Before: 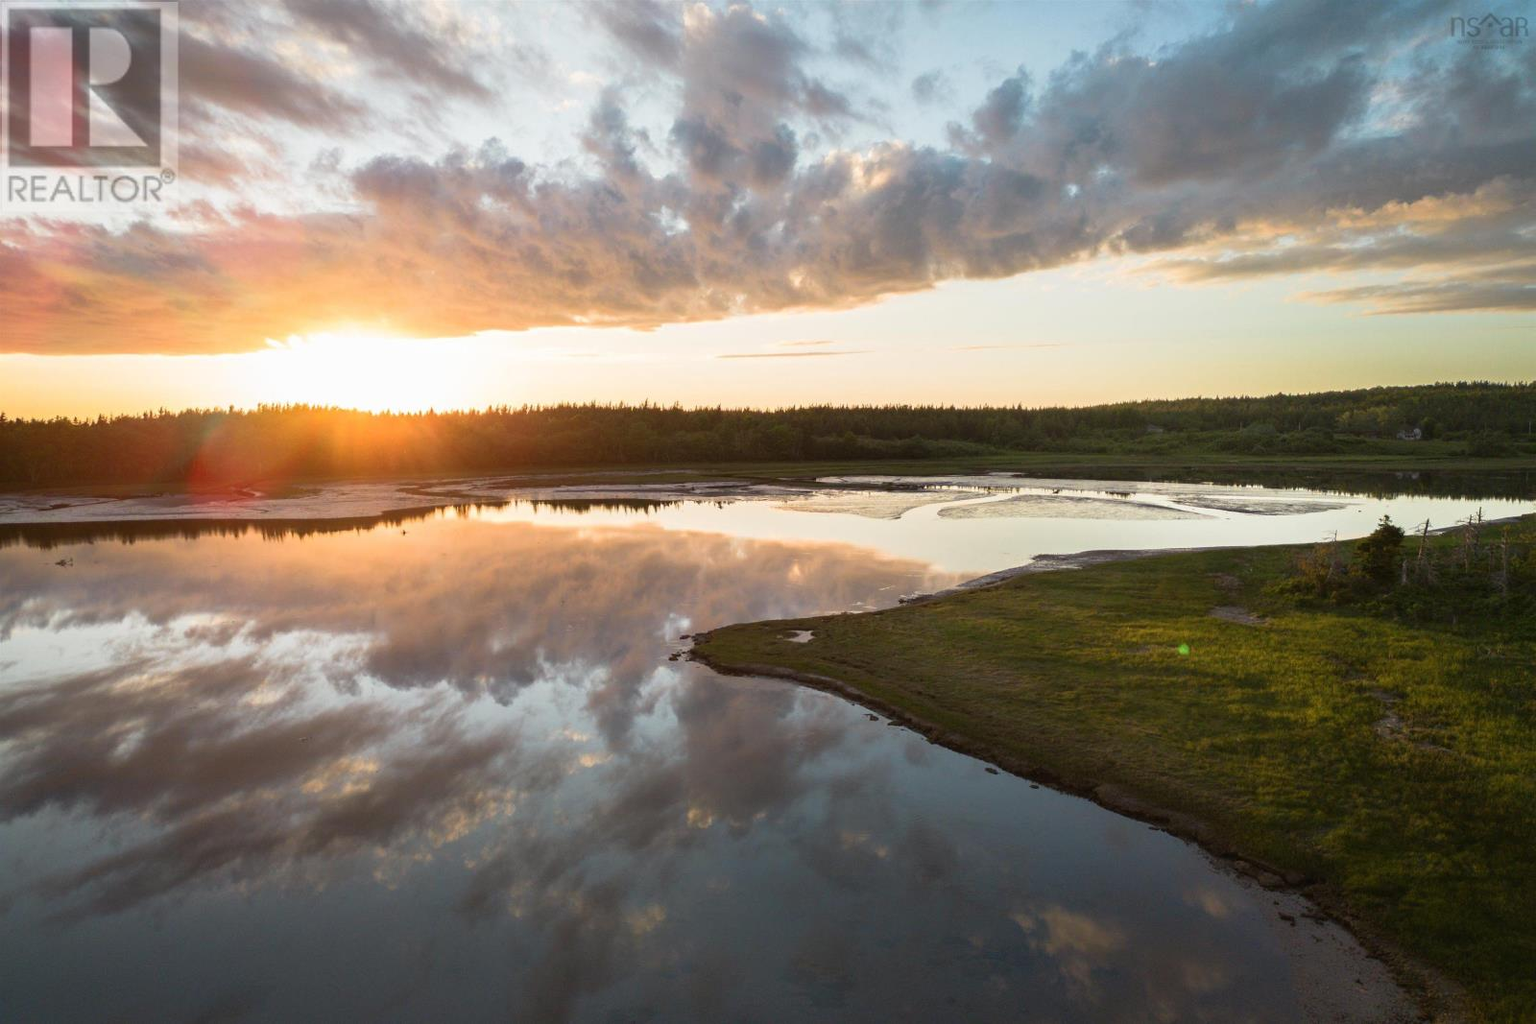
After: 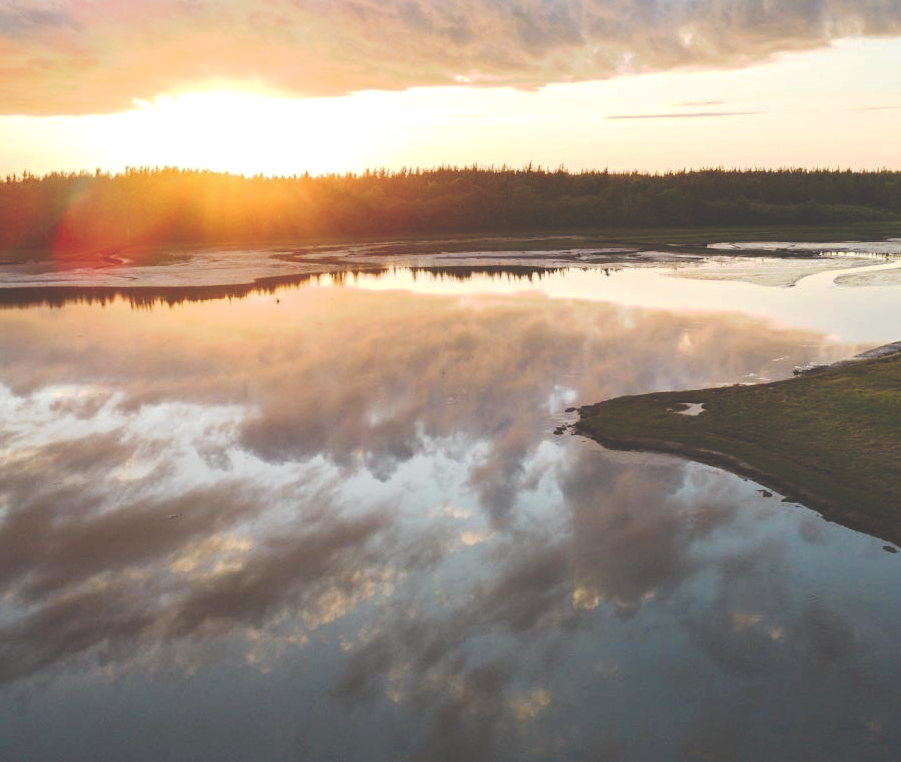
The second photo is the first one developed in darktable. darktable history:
exposure: exposure 0.2 EV, compensate highlight preservation false
tone curve: curves: ch0 [(0, 0) (0.003, 0.241) (0.011, 0.241) (0.025, 0.242) (0.044, 0.246) (0.069, 0.25) (0.1, 0.251) (0.136, 0.256) (0.177, 0.275) (0.224, 0.293) (0.277, 0.326) (0.335, 0.38) (0.399, 0.449) (0.468, 0.525) (0.543, 0.606) (0.623, 0.683) (0.709, 0.751) (0.801, 0.824) (0.898, 0.871) (1, 1)], preserve colors none
crop: left 8.966%, top 23.852%, right 34.699%, bottom 4.703%
